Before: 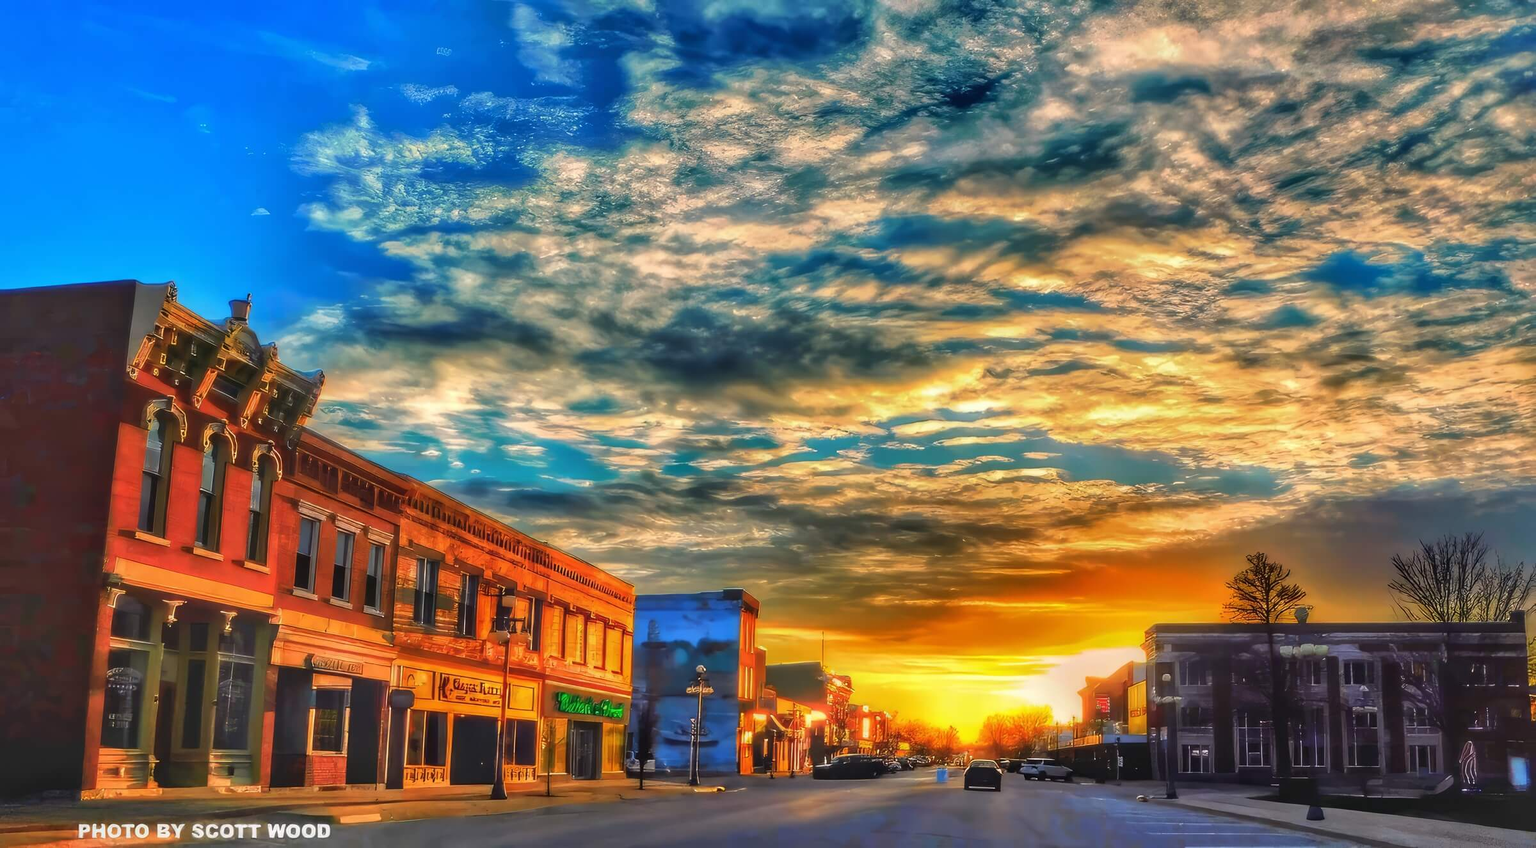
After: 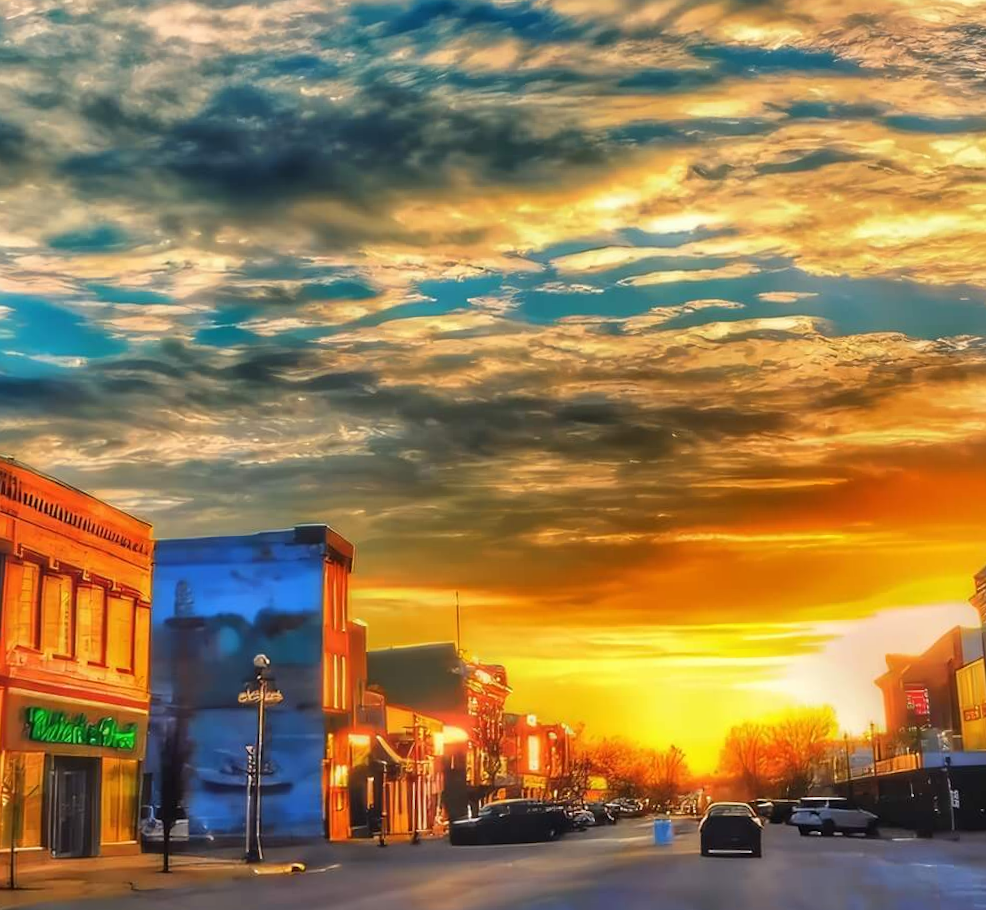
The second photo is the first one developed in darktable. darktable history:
rotate and perspective: rotation -1.68°, lens shift (vertical) -0.146, crop left 0.049, crop right 0.912, crop top 0.032, crop bottom 0.96
crop: left 35.432%, top 26.233%, right 20.145%, bottom 3.432%
